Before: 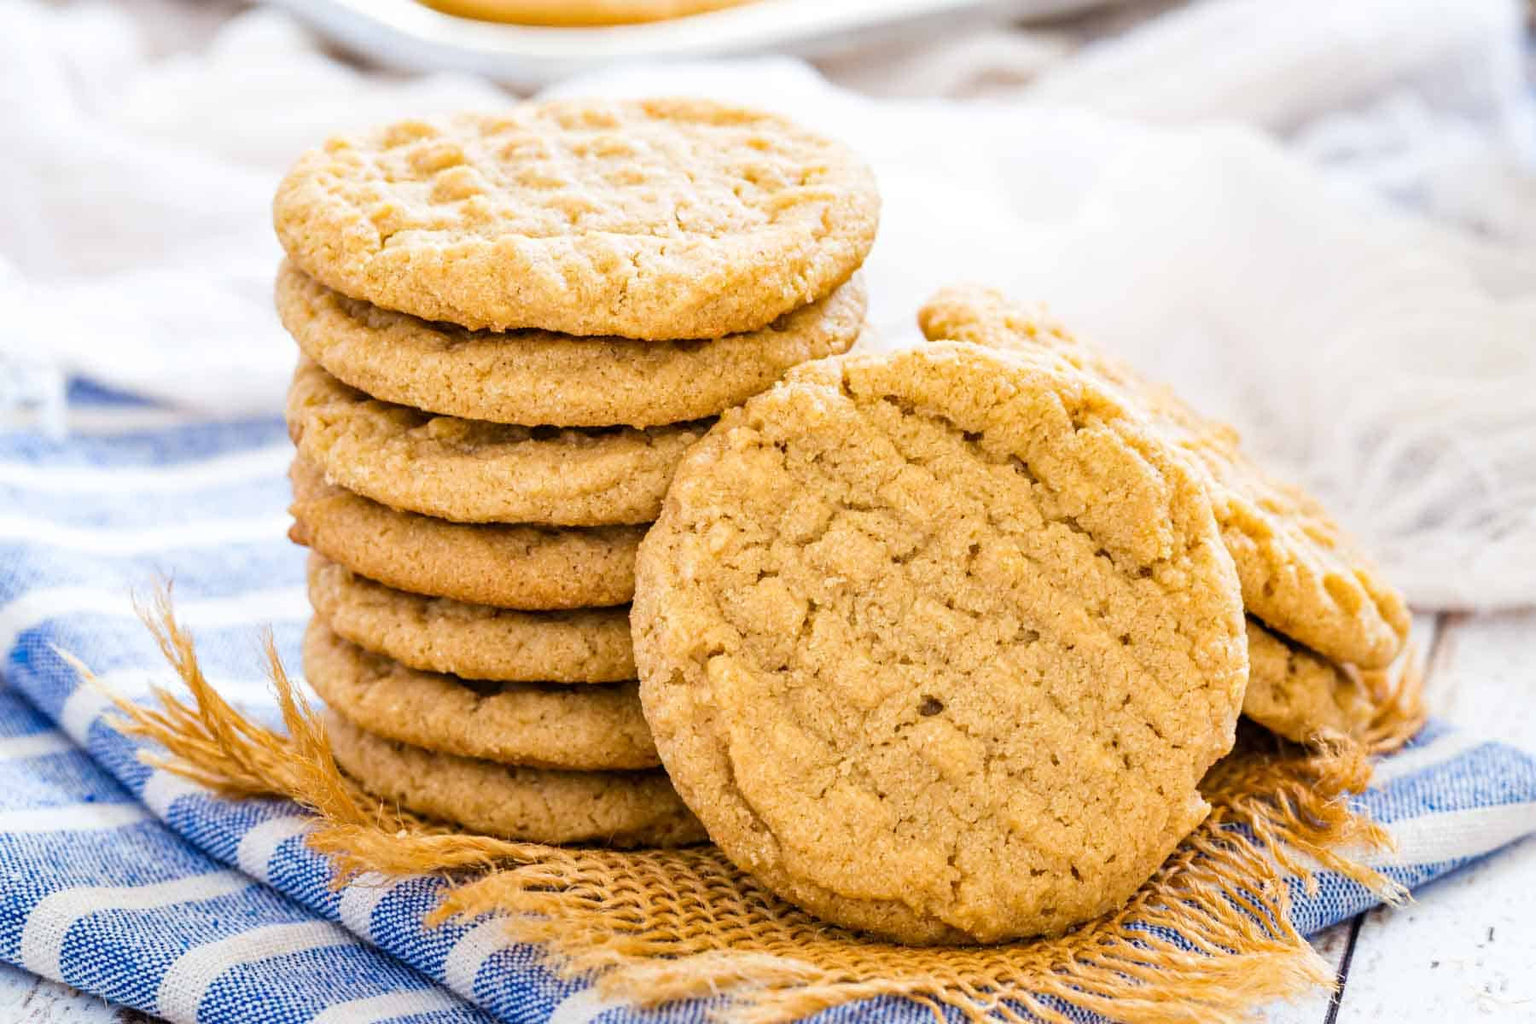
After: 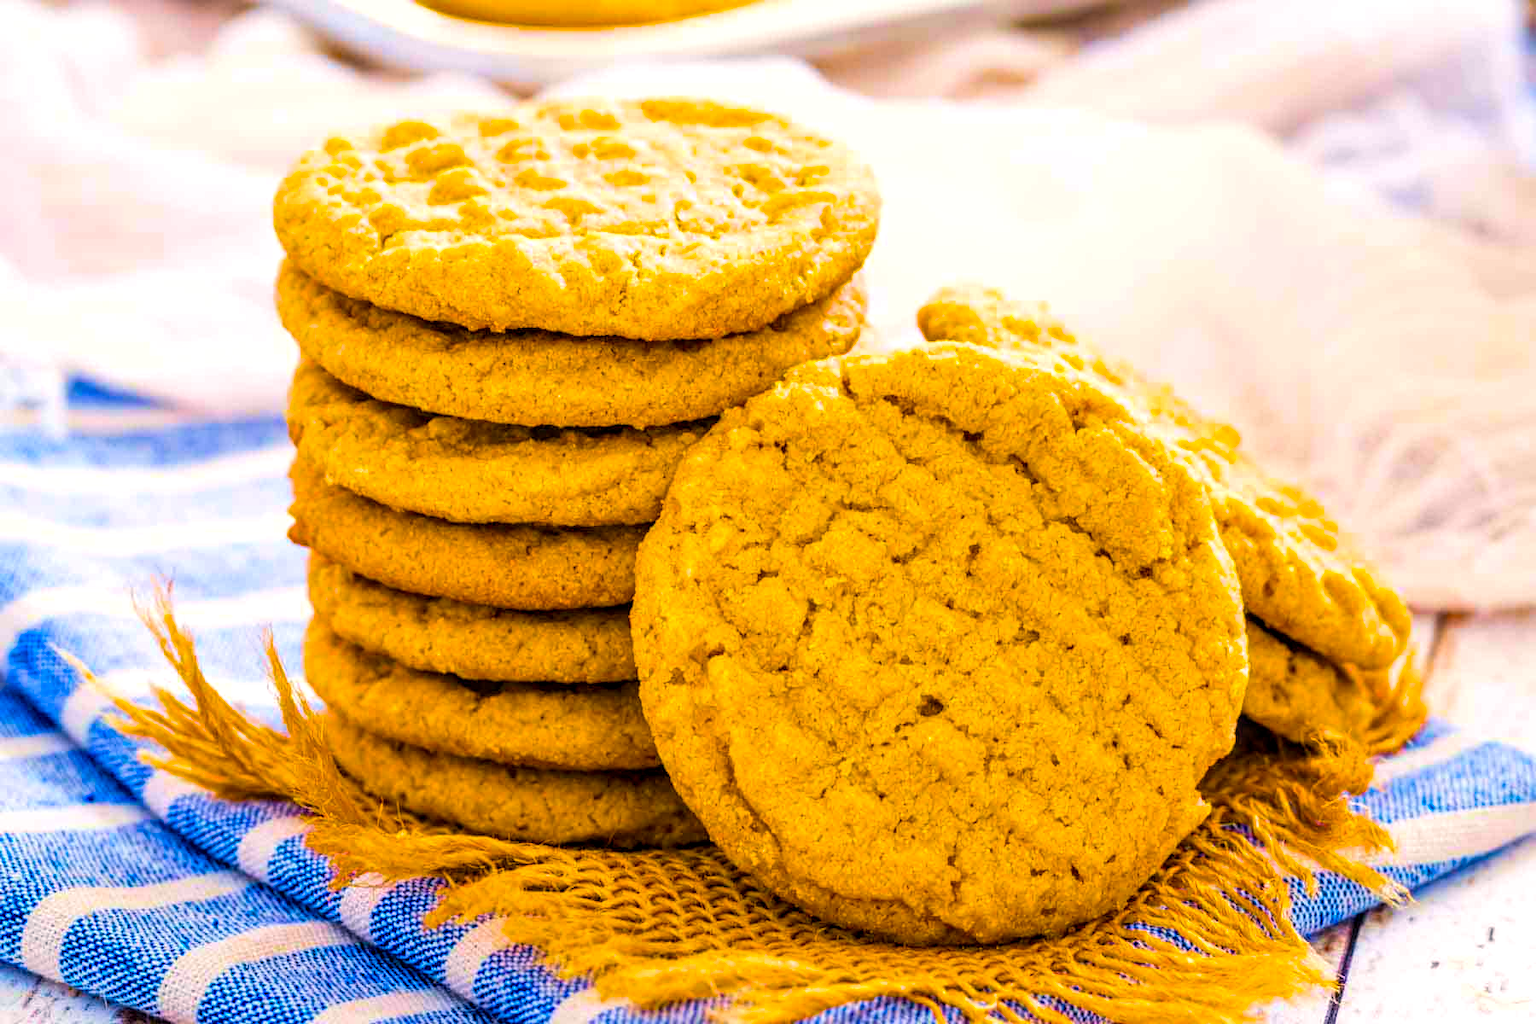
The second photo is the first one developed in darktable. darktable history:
color balance rgb: highlights gain › chroma 1.707%, highlights gain › hue 56.69°, perceptual saturation grading › global saturation 64.142%, perceptual saturation grading › highlights 51%, perceptual saturation grading › shadows 29.305%, global vibrance 33.795%
exposure: exposure 0.074 EV, compensate exposure bias true, compensate highlight preservation false
velvia: on, module defaults
local contrast: on, module defaults
